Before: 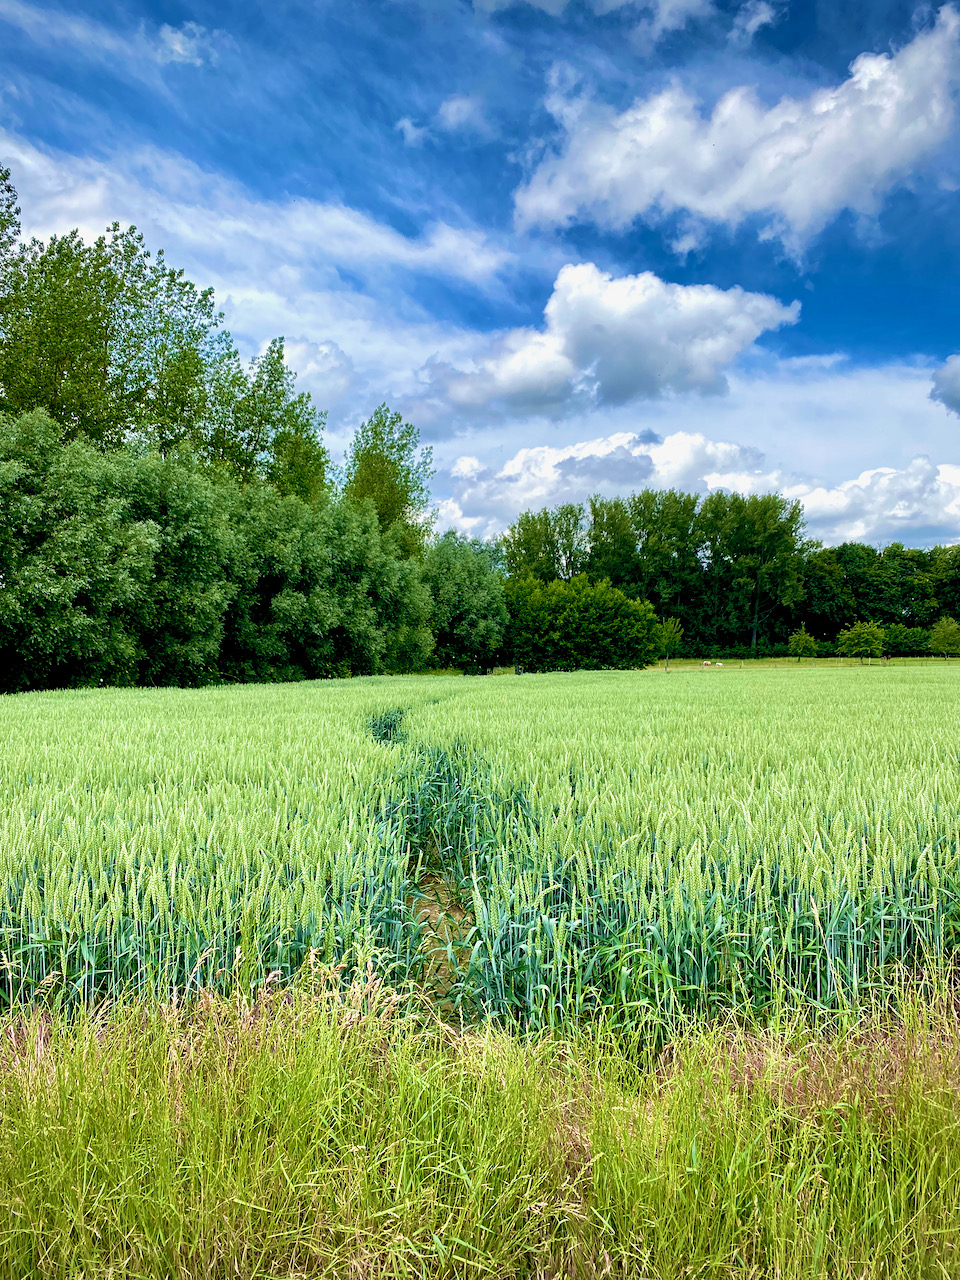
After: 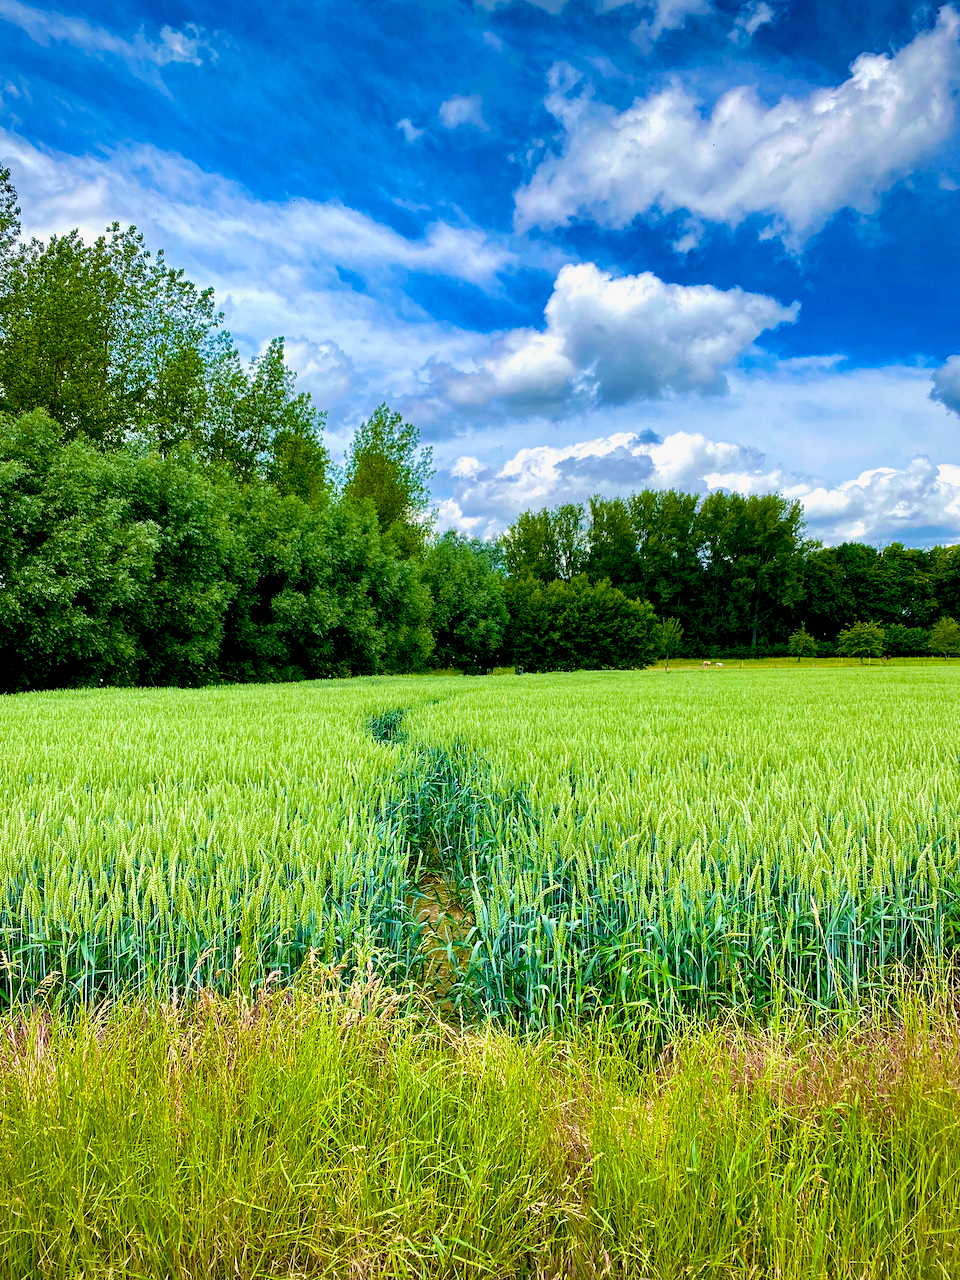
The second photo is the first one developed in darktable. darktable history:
color balance rgb: perceptual saturation grading › global saturation 29.385%
haze removal: compatibility mode true, adaptive false
